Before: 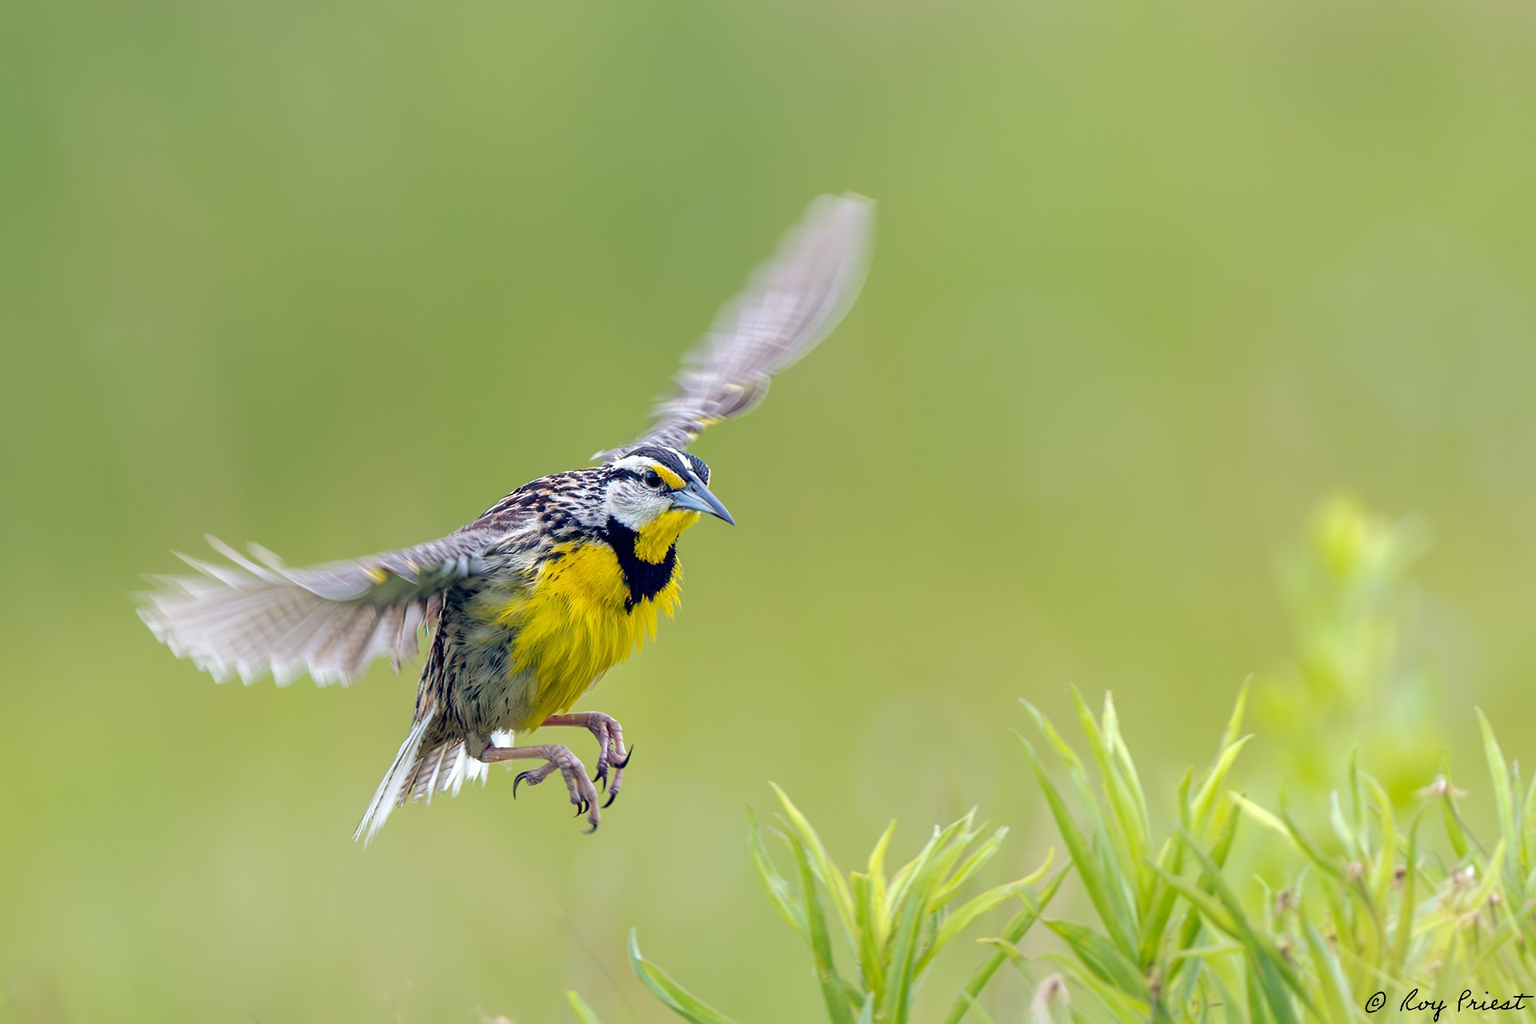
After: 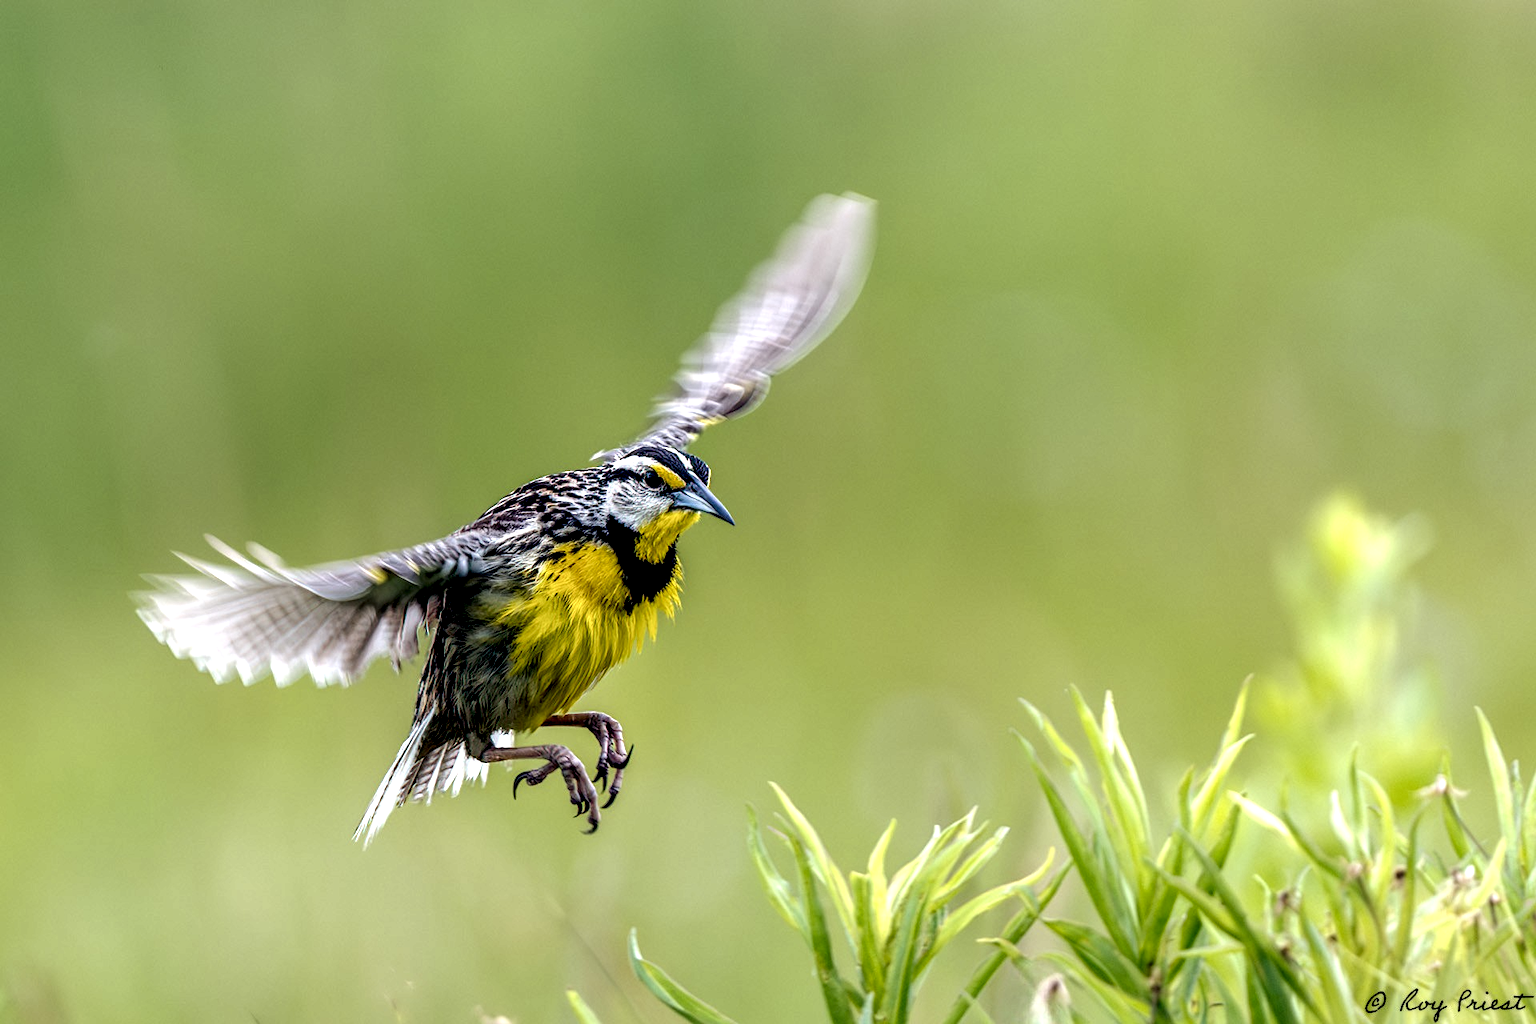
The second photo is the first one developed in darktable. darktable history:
local contrast: shadows 188%, detail 224%
